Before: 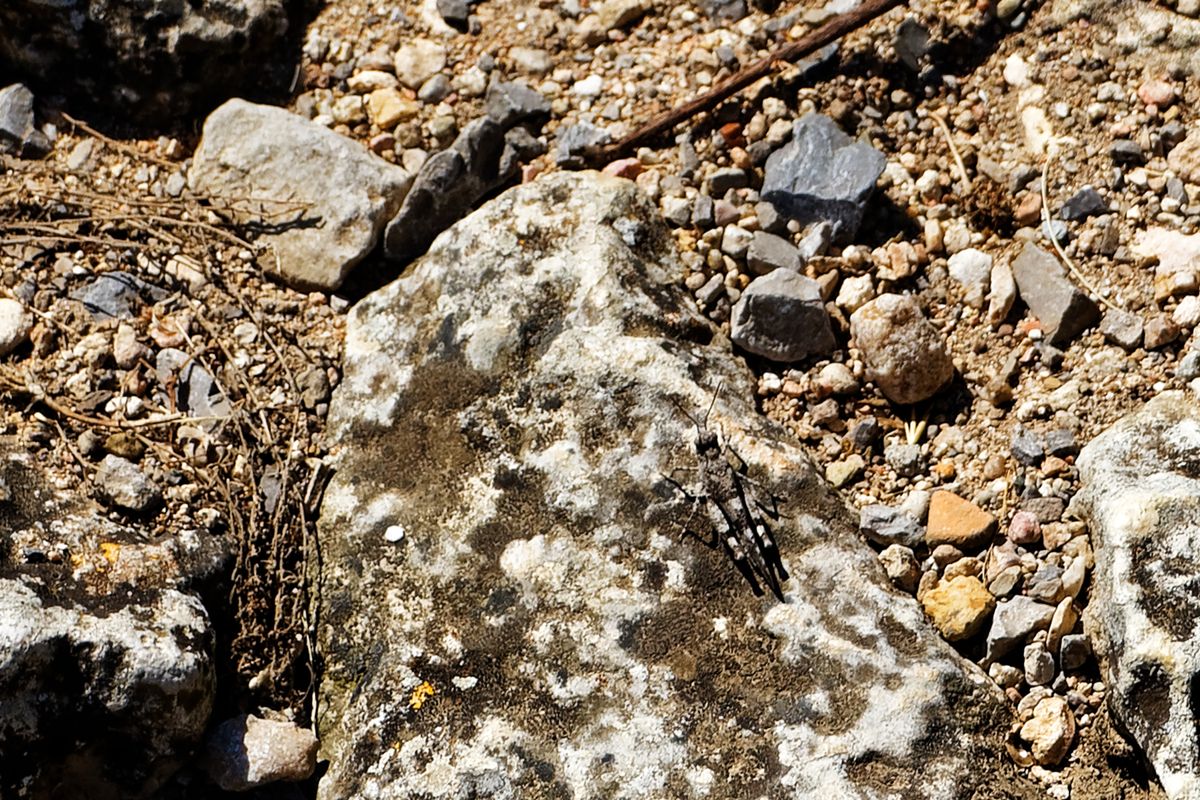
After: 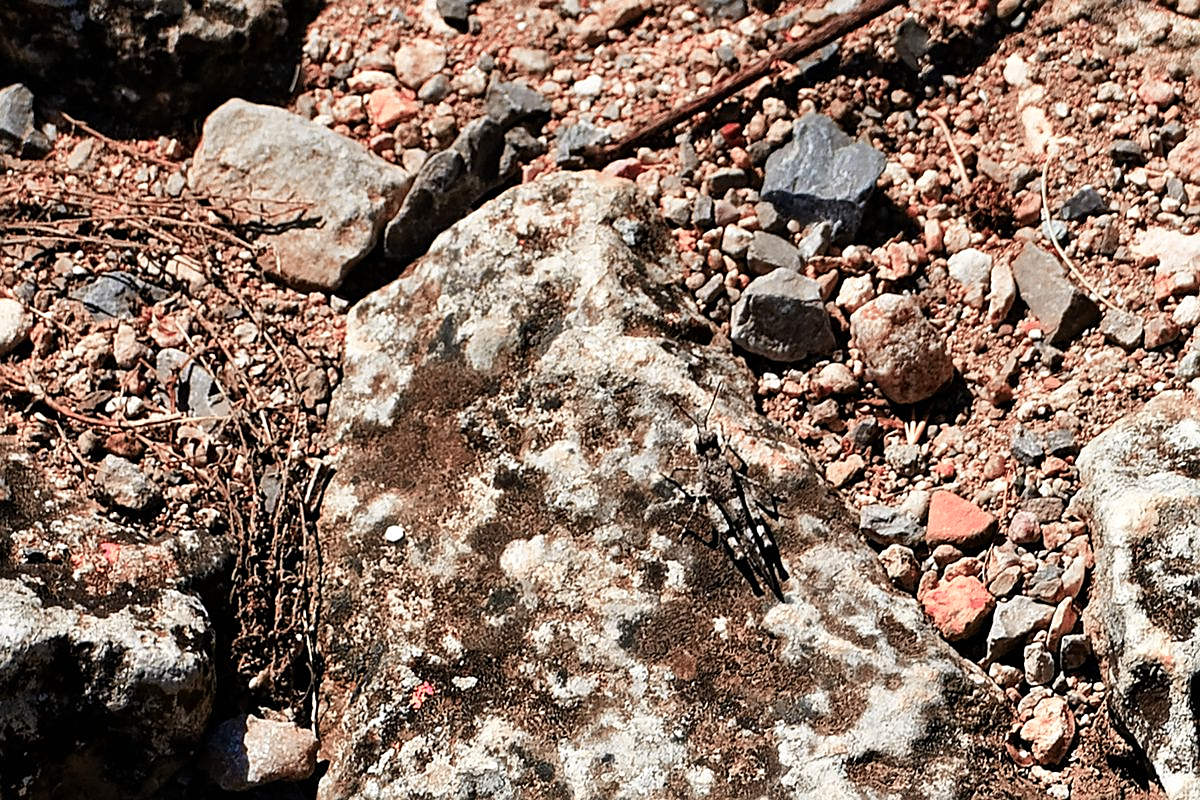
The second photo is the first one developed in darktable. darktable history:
sharpen: on, module defaults
color correction: highlights a* -0.137, highlights b* 0.137
color zones: curves: ch2 [(0, 0.488) (0.143, 0.417) (0.286, 0.212) (0.429, 0.179) (0.571, 0.154) (0.714, 0.415) (0.857, 0.495) (1, 0.488)]
